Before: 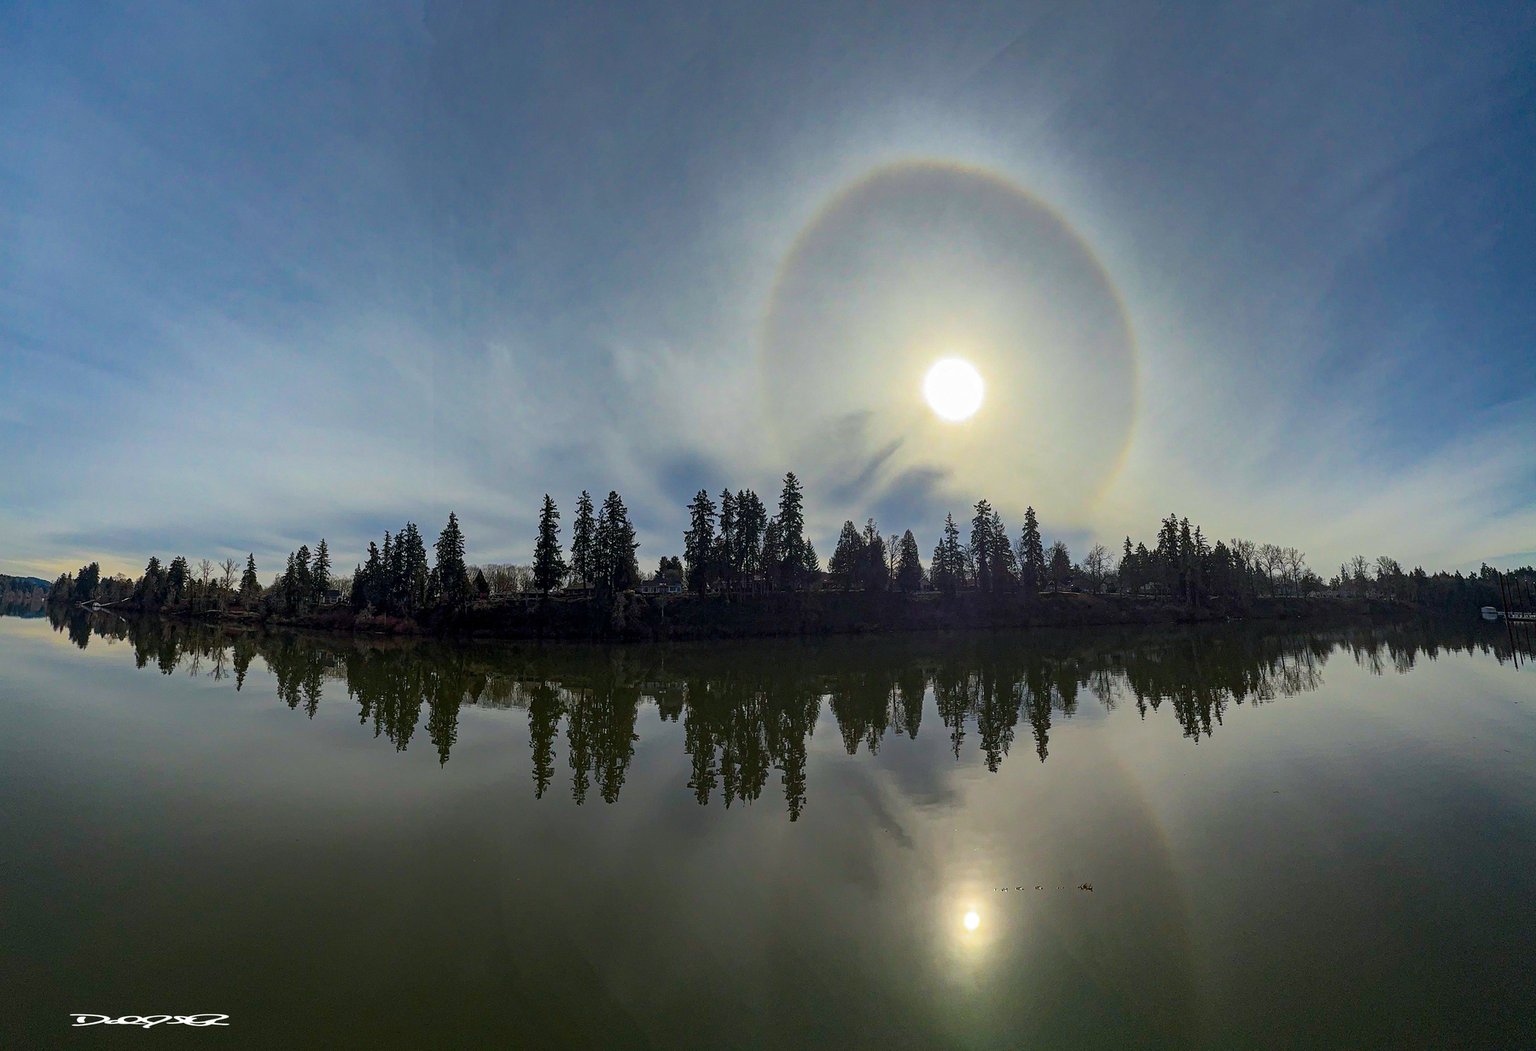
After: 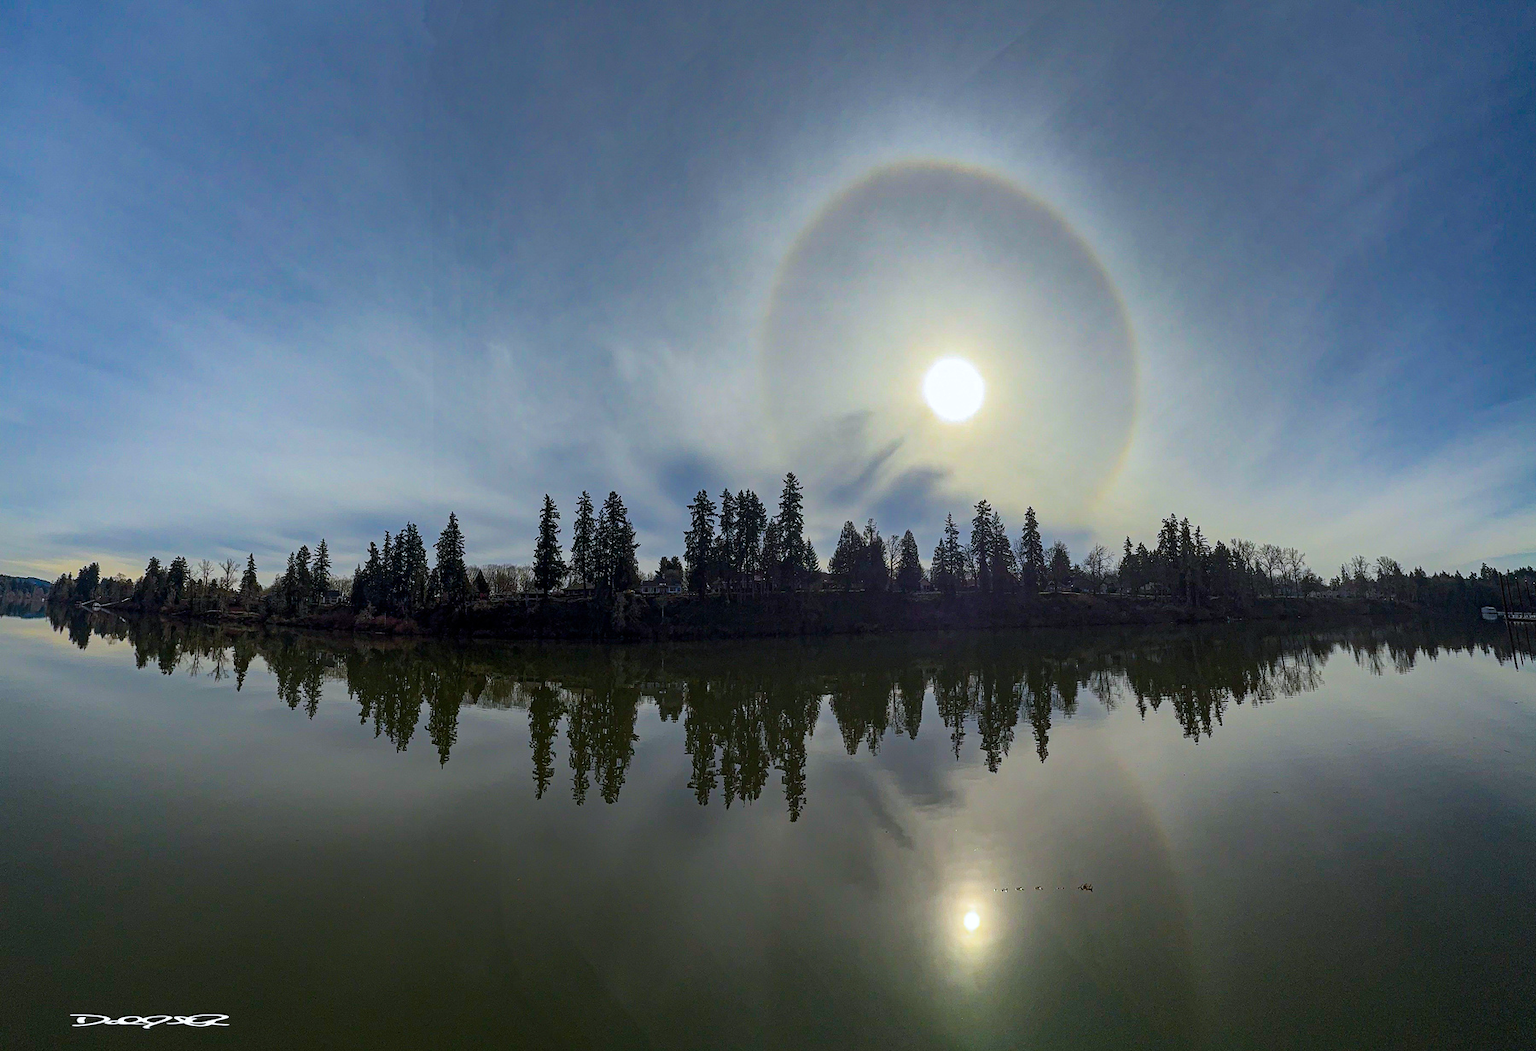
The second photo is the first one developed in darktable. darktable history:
white balance: red 0.976, blue 1.04
tone equalizer: on, module defaults
